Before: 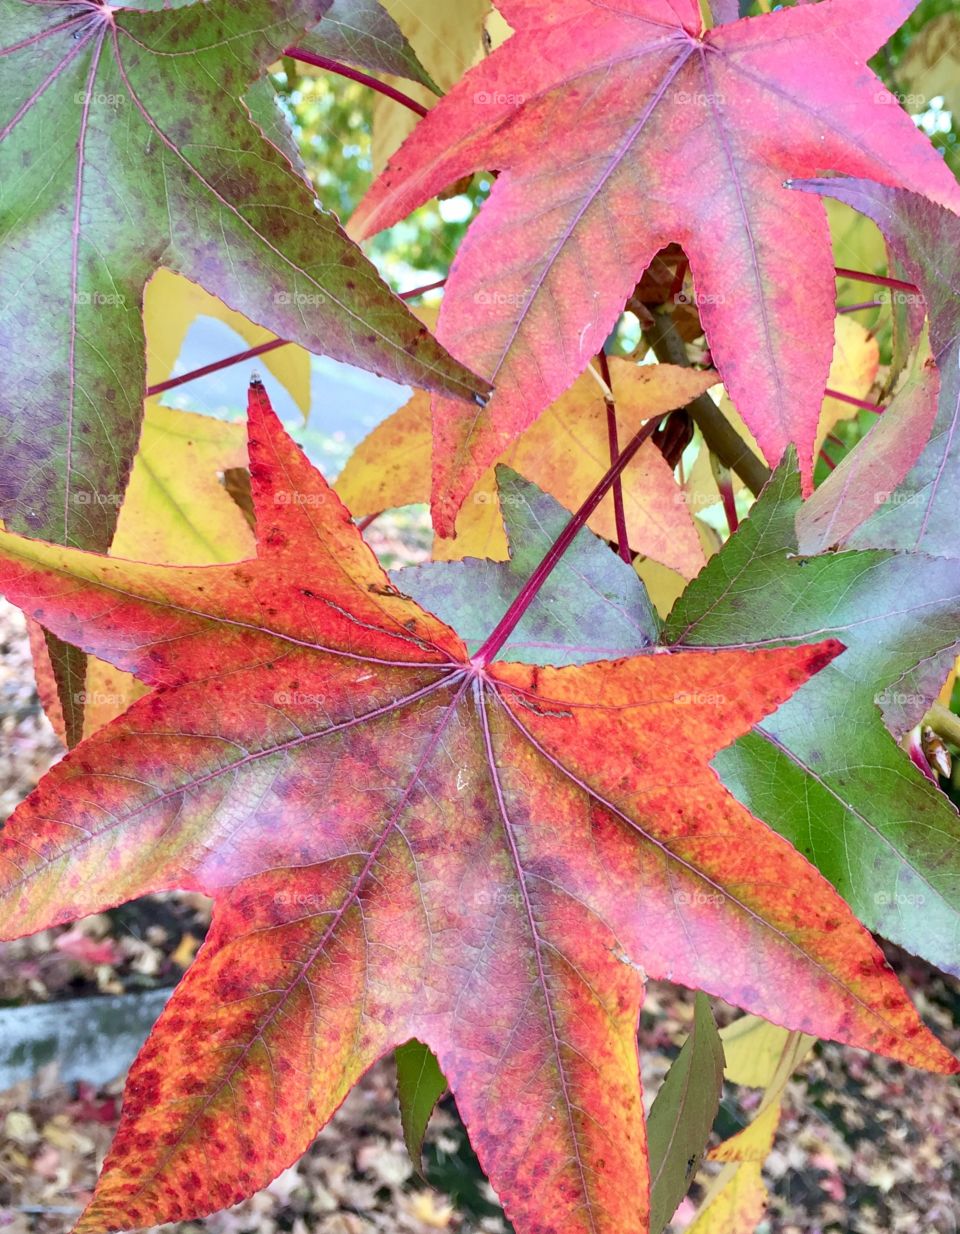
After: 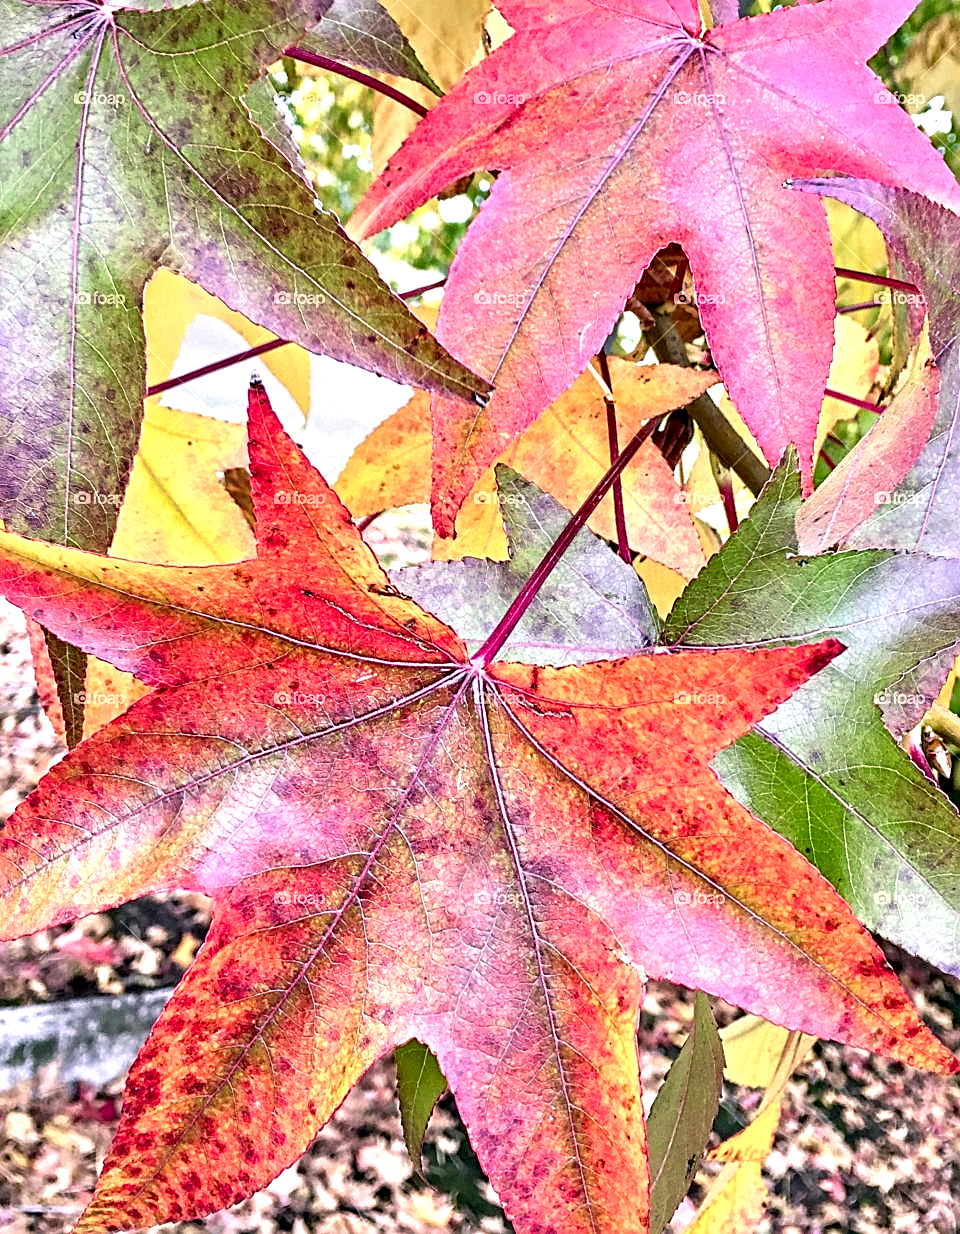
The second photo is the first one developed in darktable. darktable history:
color correction: highlights a* 12.77, highlights b* 5.59
exposure: black level correction -0.001, exposure 0.543 EV, compensate exposure bias true, compensate highlight preservation false
contrast equalizer: octaves 7, y [[0.5, 0.542, 0.583, 0.625, 0.667, 0.708], [0.5 ×6], [0.5 ×6], [0 ×6], [0 ×6]]
sharpen: amount 0.549
